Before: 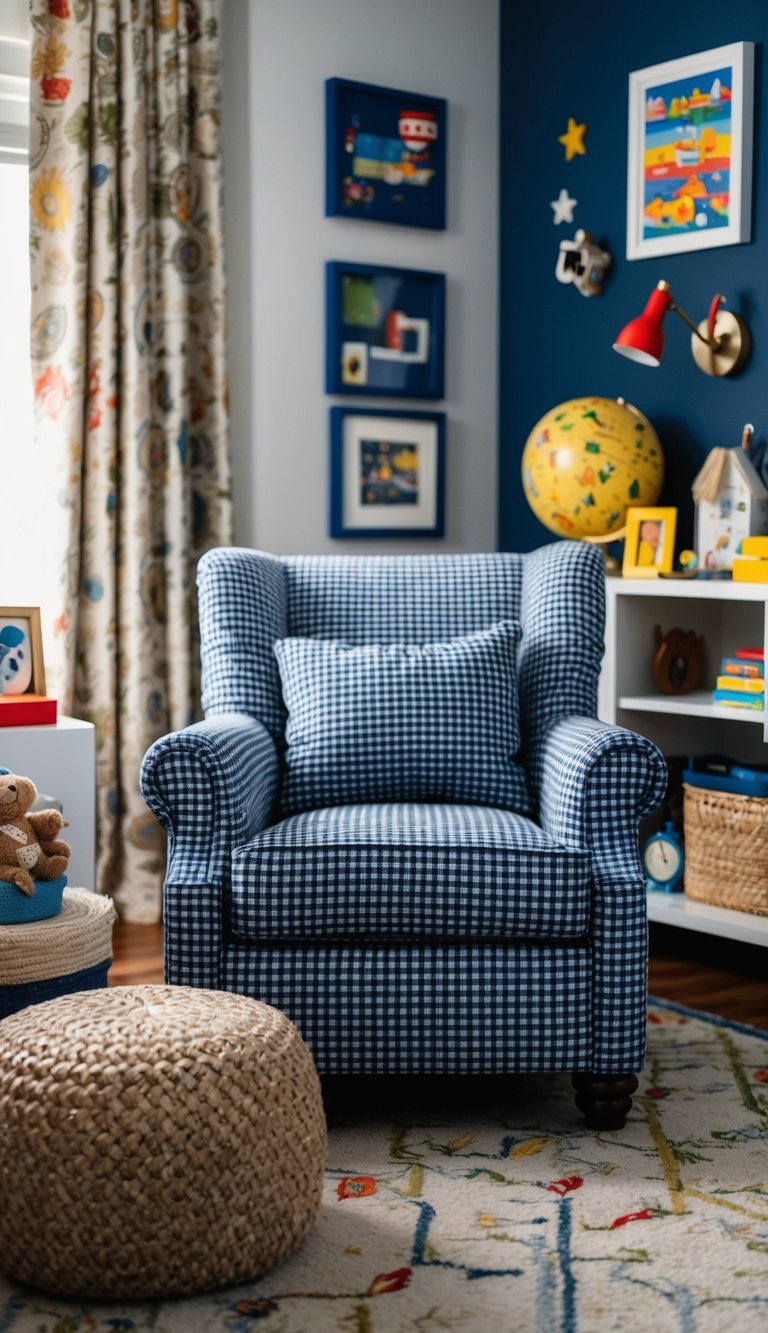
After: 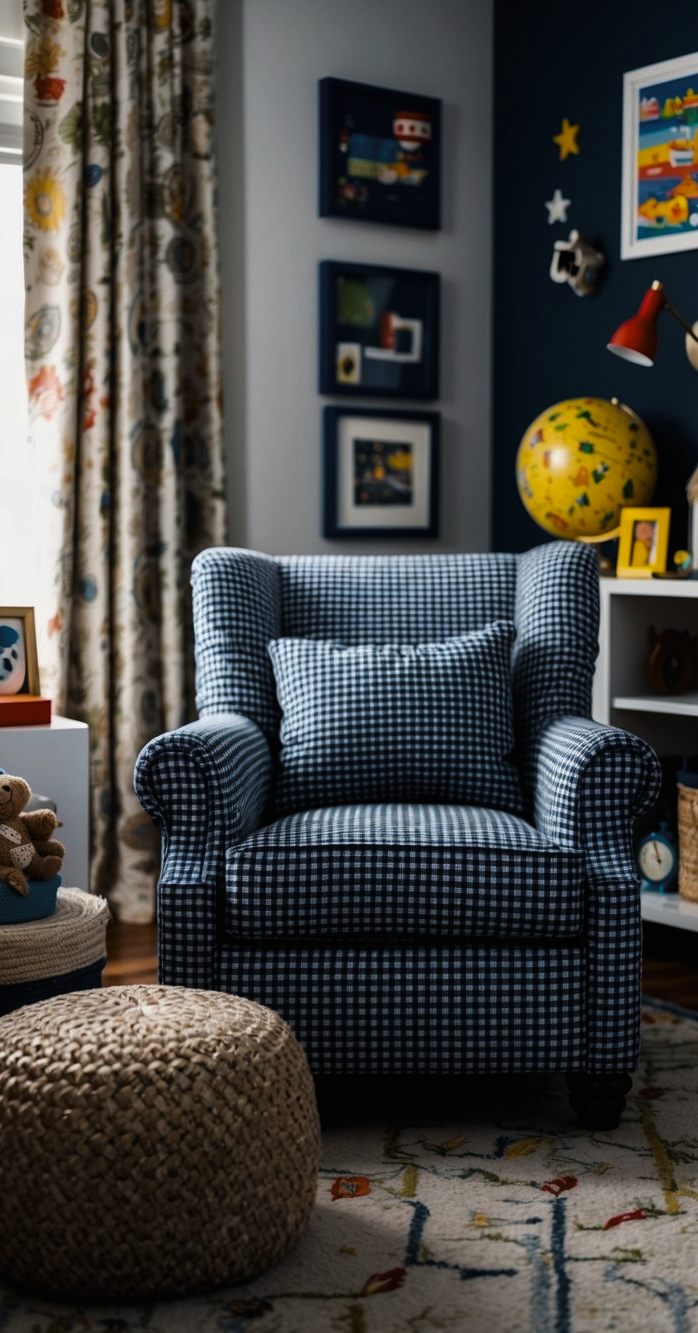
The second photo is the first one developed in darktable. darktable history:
color balance rgb: global offset › luminance 0.469%, global offset › hue 55.99°, perceptual saturation grading › global saturation 30.172%
levels: levels [0, 0.618, 1]
crop and rotate: left 0.858%, right 8.191%
